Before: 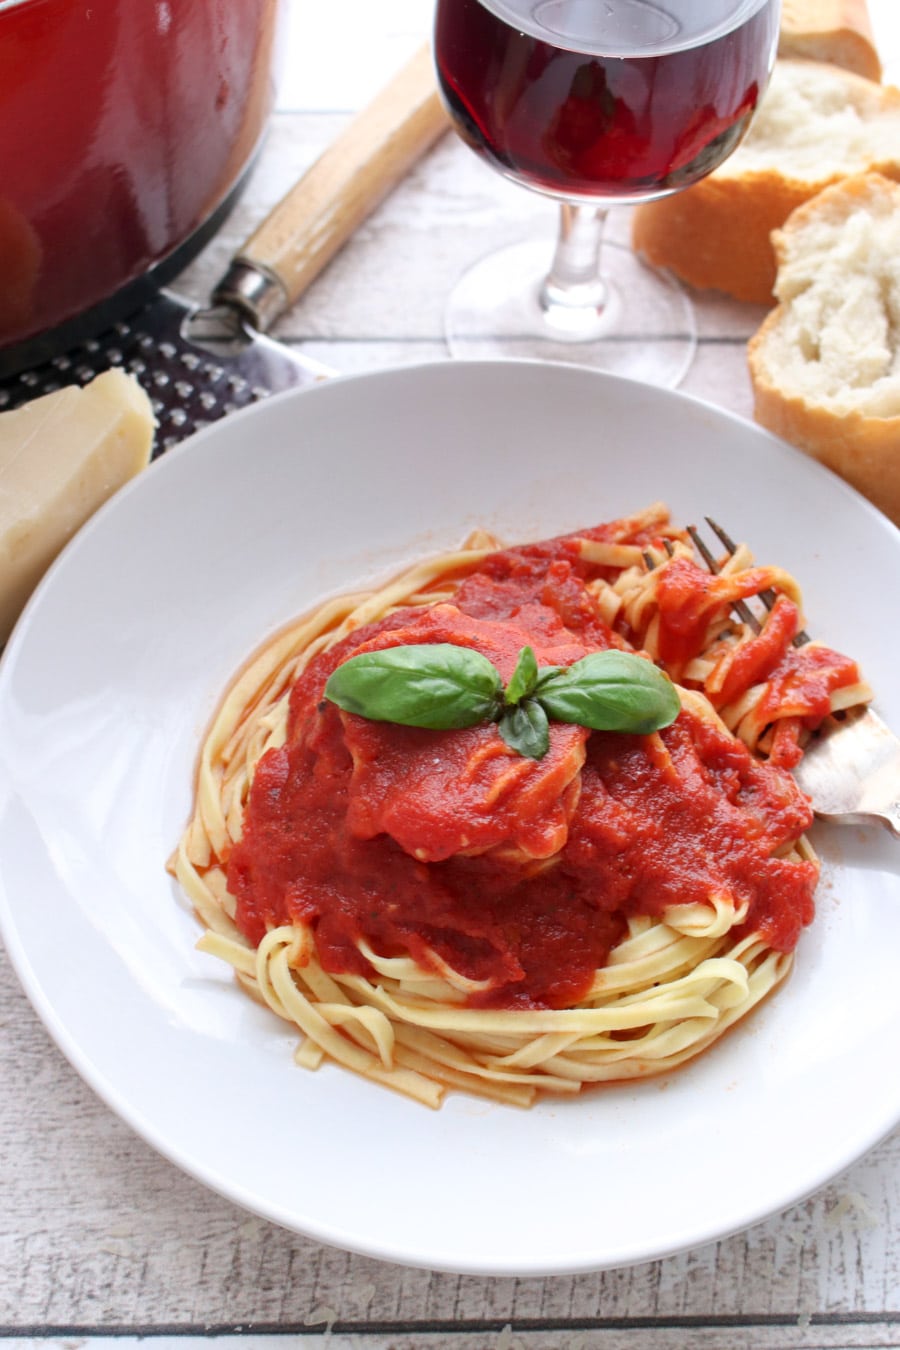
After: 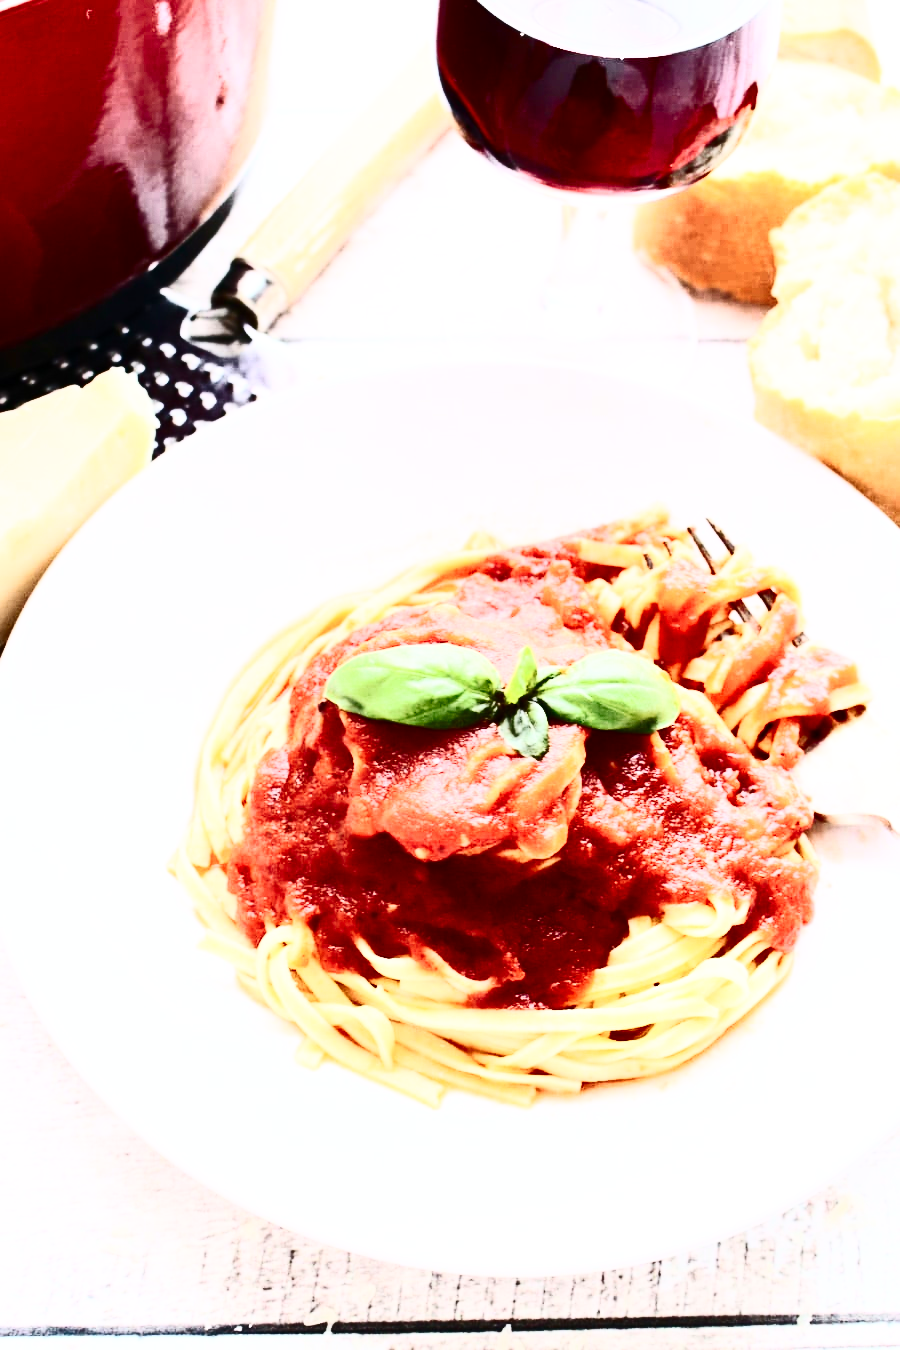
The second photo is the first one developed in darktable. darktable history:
contrast brightness saturation: contrast 0.926, brightness 0.194
base curve: curves: ch0 [(0, 0) (0.028, 0.03) (0.121, 0.232) (0.46, 0.748) (0.859, 0.968) (1, 1)], preserve colors none
